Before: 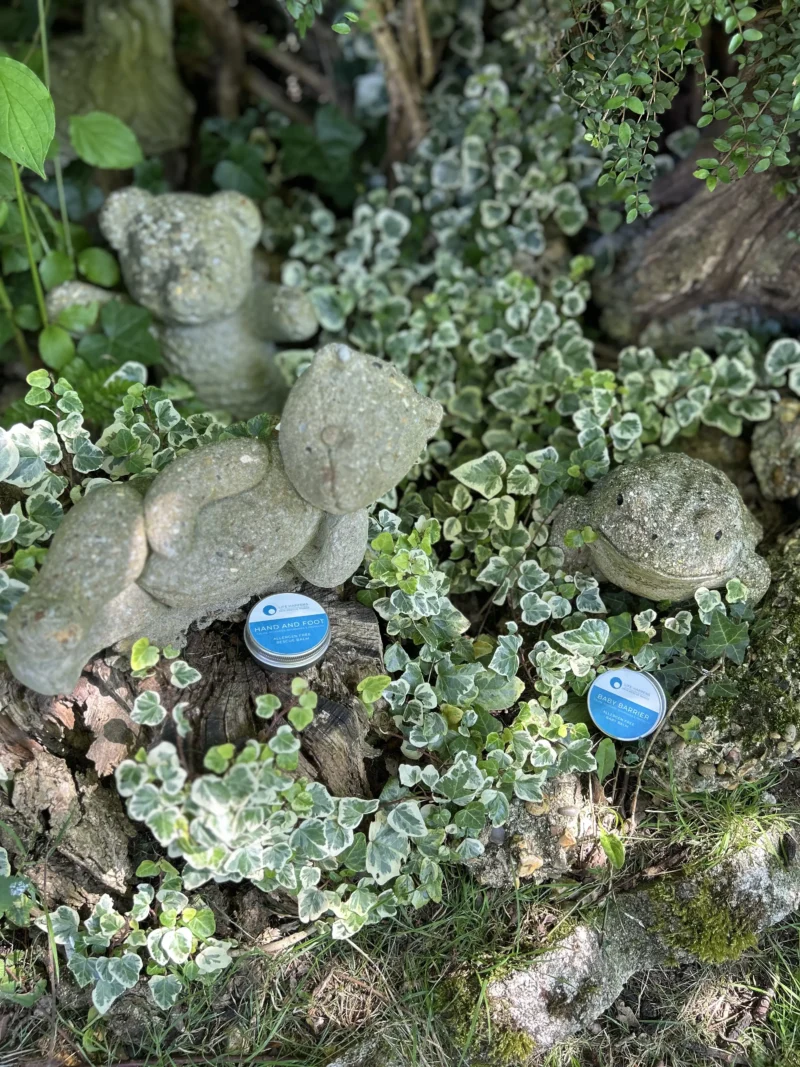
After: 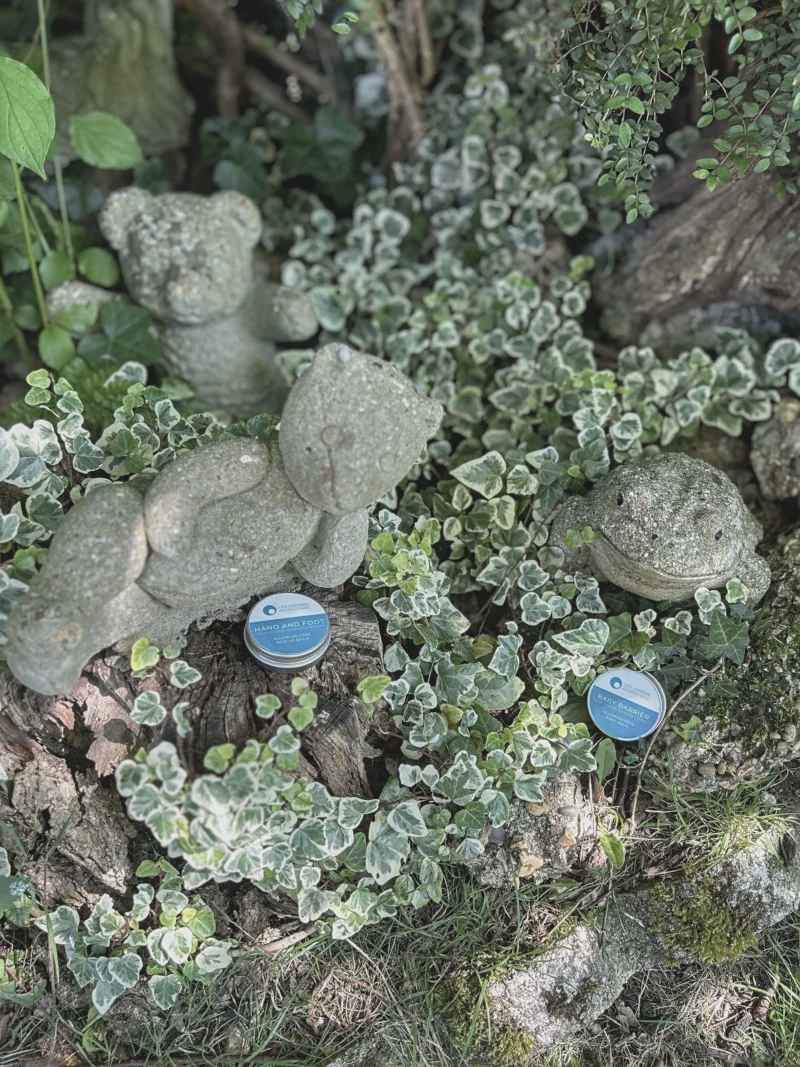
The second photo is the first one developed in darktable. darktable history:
local contrast: detail 130%
sharpen: amount 0.206
contrast brightness saturation: contrast -0.266, saturation -0.426
